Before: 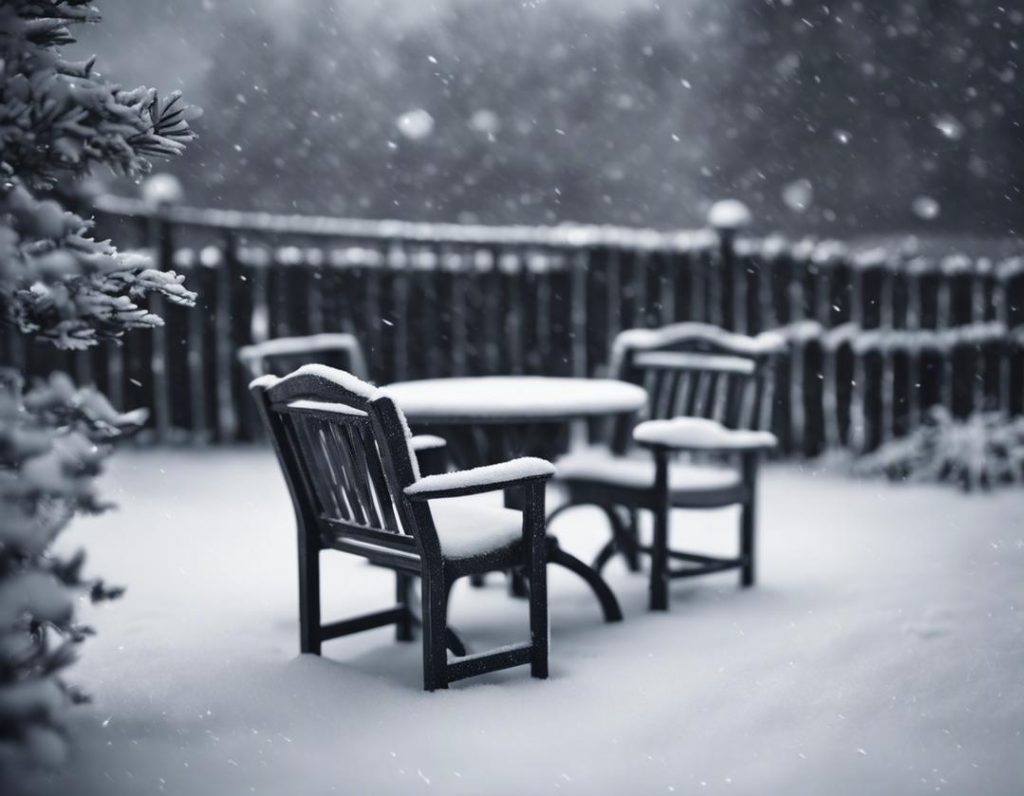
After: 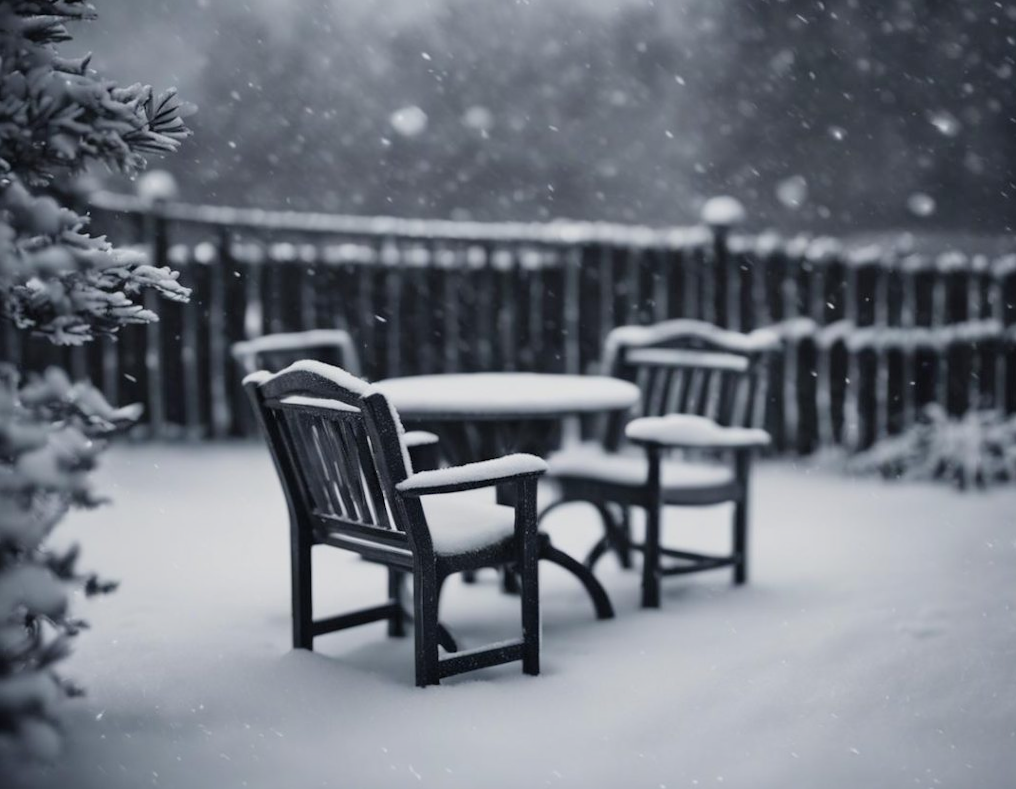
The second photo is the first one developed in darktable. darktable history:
filmic rgb: black relative exposure -15 EV, white relative exposure 3 EV, threshold 6 EV, target black luminance 0%, hardness 9.27, latitude 99%, contrast 0.912, shadows ↔ highlights balance 0.505%, add noise in highlights 0, color science v3 (2019), use custom middle-gray values true, iterations of high-quality reconstruction 0, contrast in highlights soft, enable highlight reconstruction true
rotate and perspective: rotation 0.192°, lens shift (horizontal) -0.015, crop left 0.005, crop right 0.996, crop top 0.006, crop bottom 0.99
